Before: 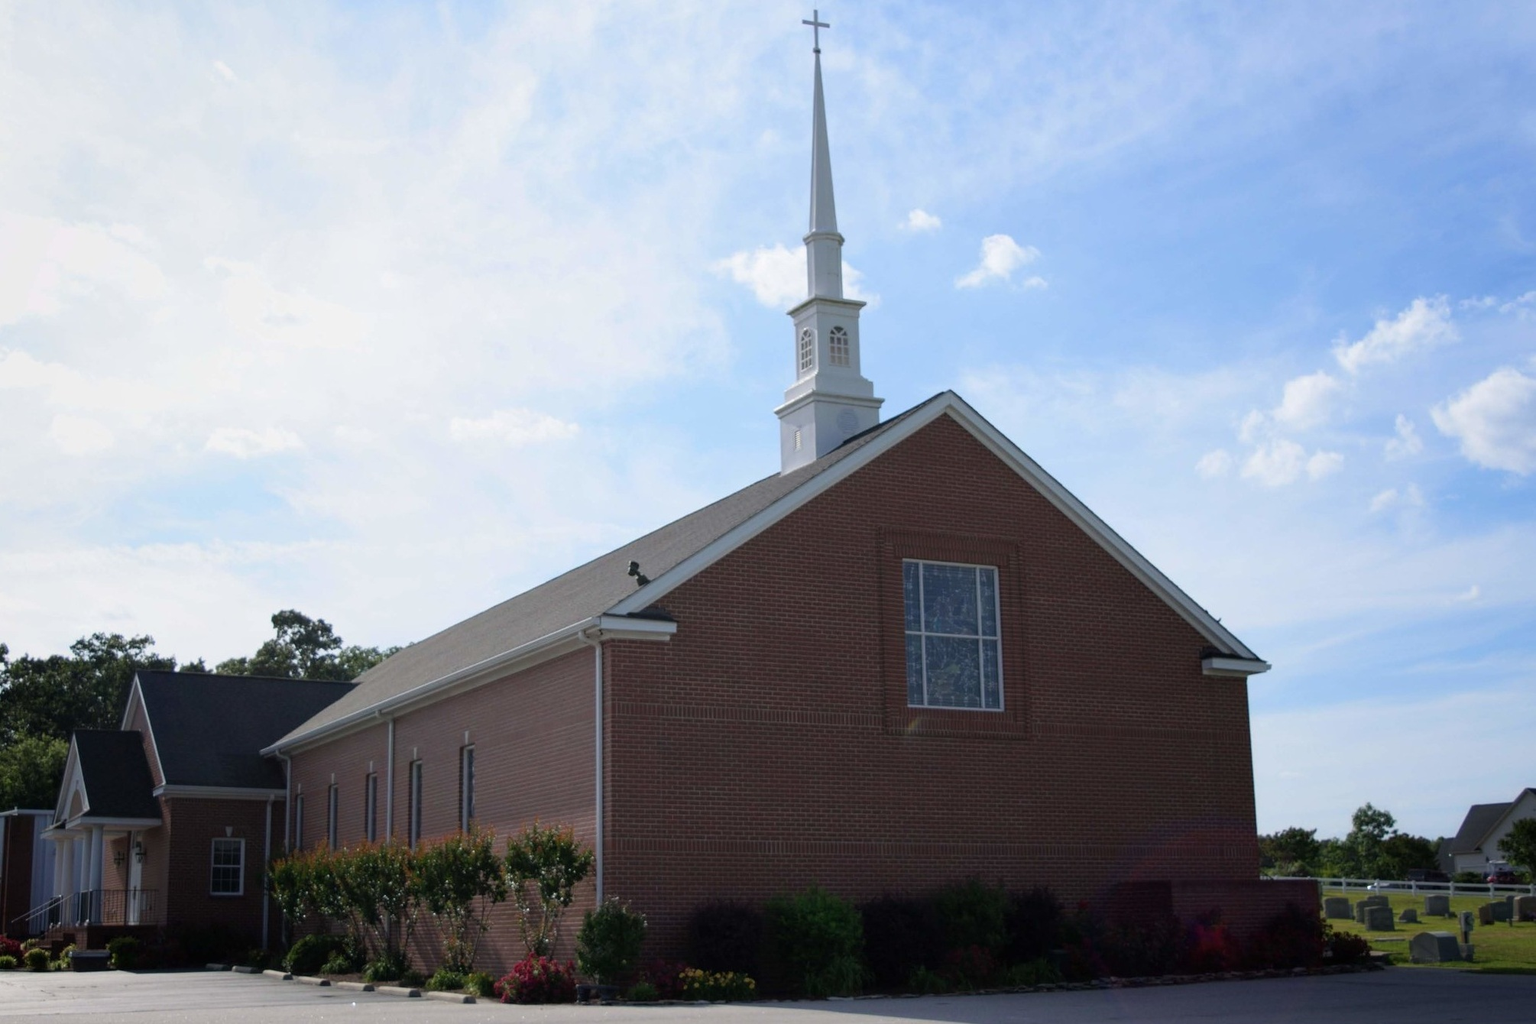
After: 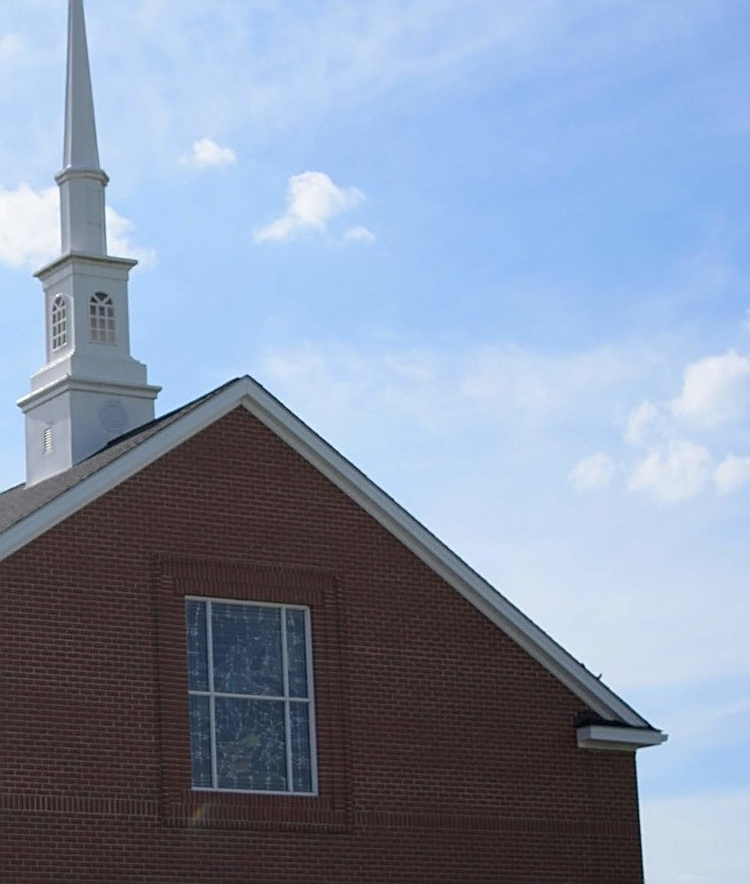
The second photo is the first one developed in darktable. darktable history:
crop and rotate: left 49.566%, top 10.127%, right 13.071%, bottom 23.881%
sharpen: on, module defaults
